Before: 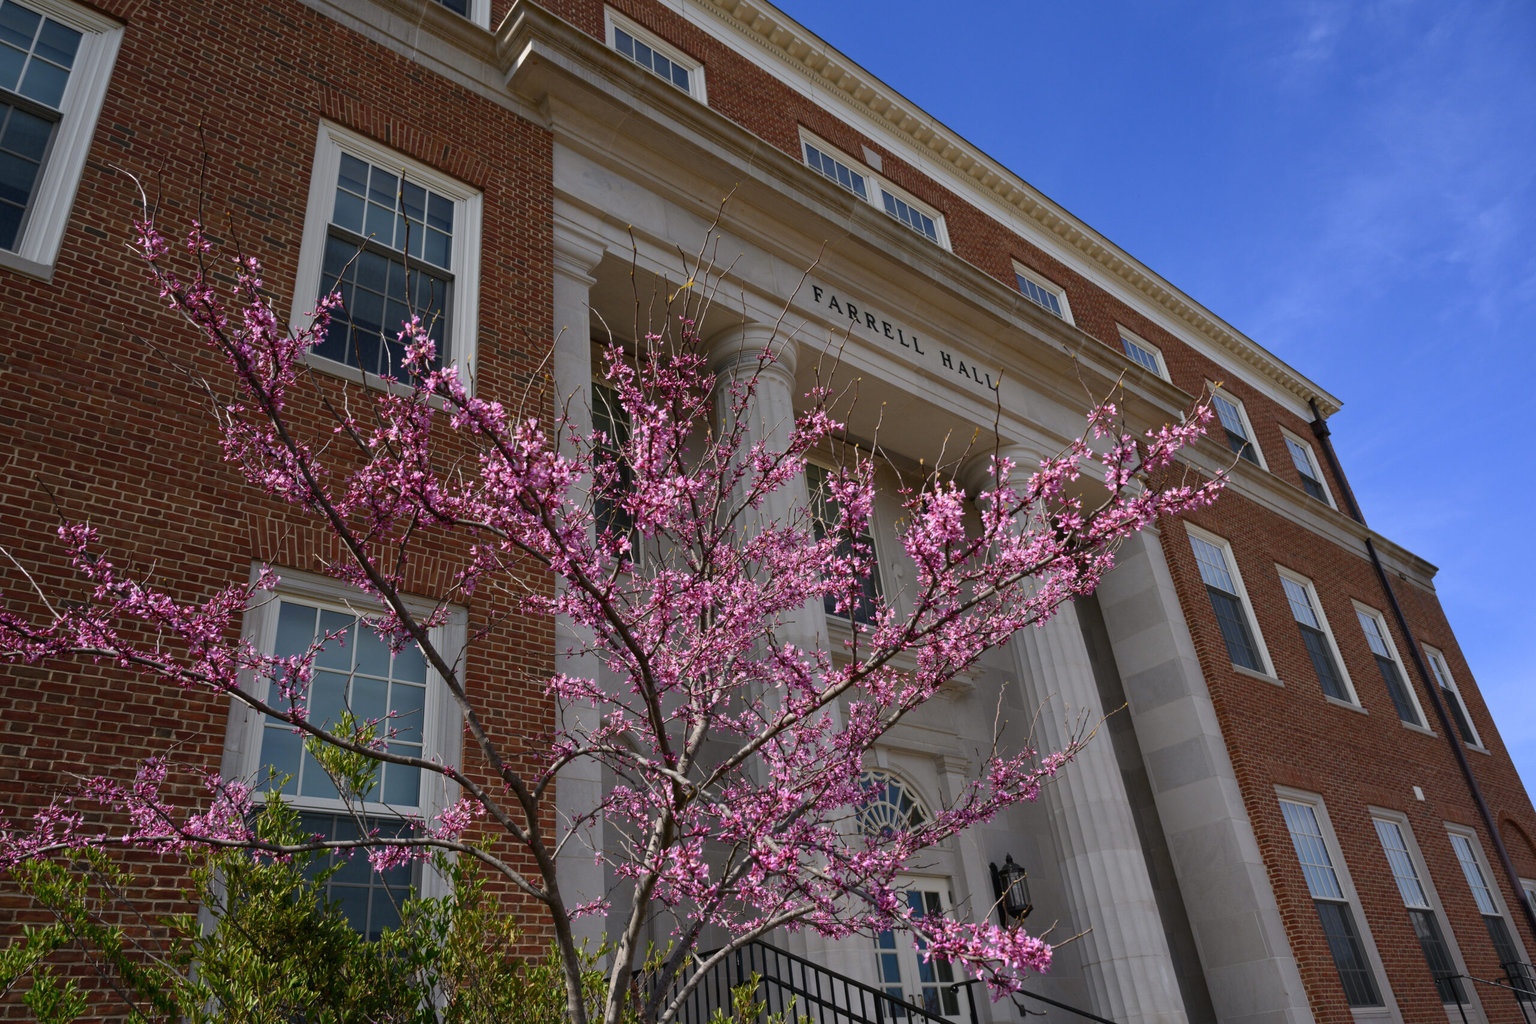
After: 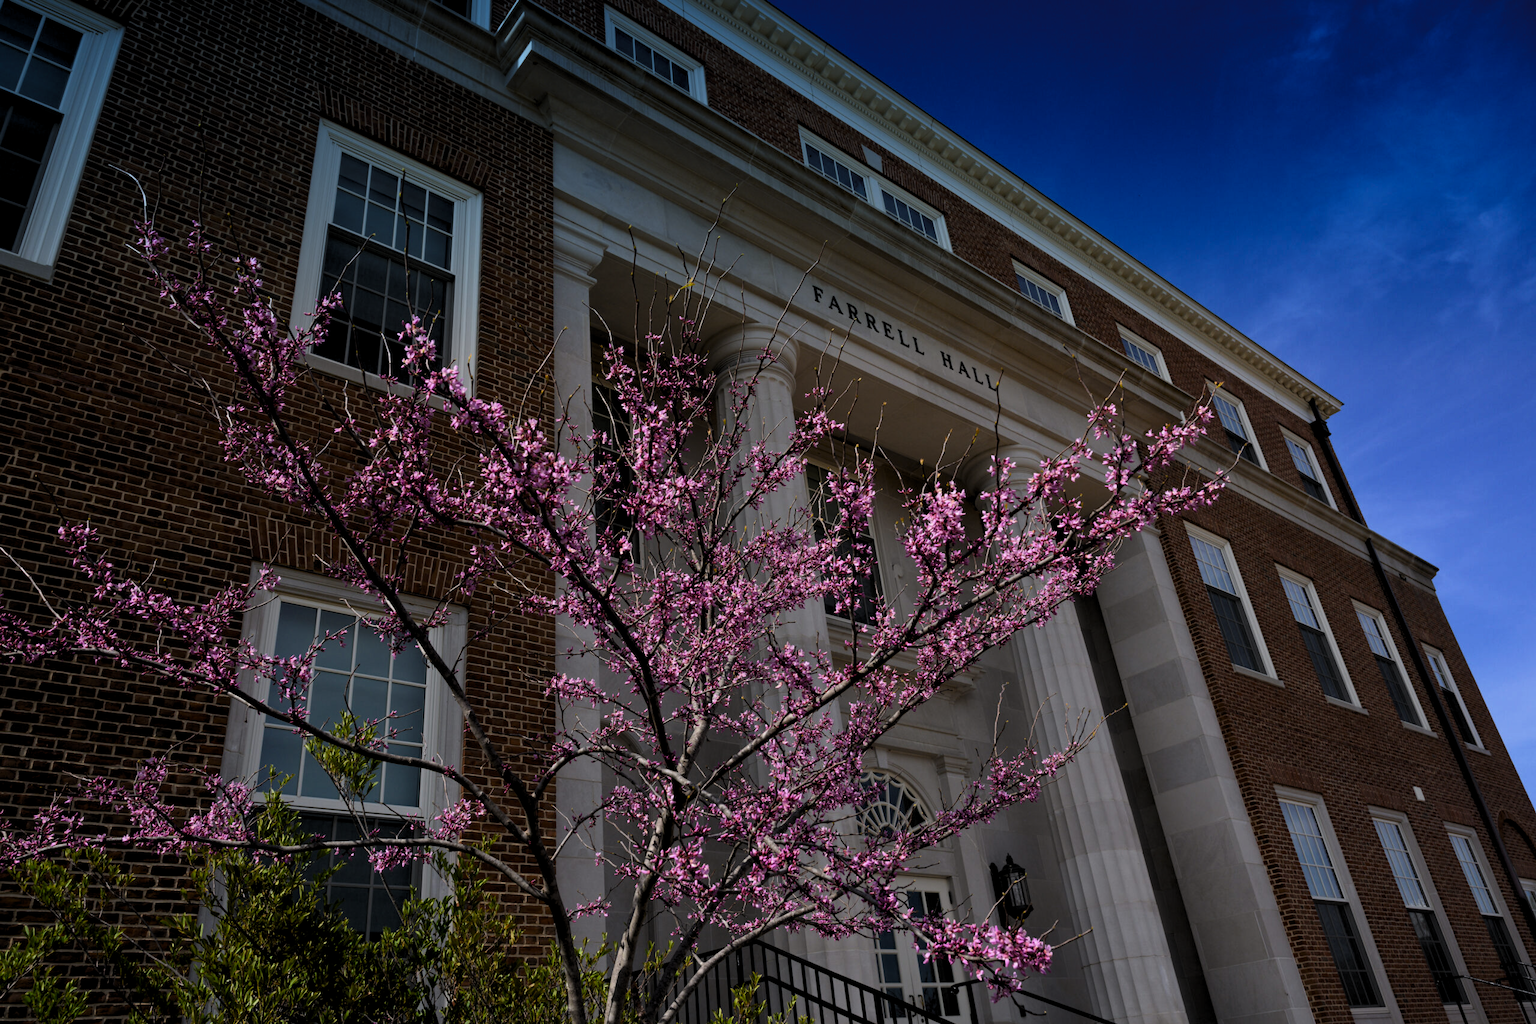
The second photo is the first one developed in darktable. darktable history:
graduated density: density 2.02 EV, hardness 44%, rotation 0.374°, offset 8.21, hue 208.8°, saturation 97%
levels: levels [0.116, 0.574, 1]
color balance rgb: linear chroma grading › shadows -8%, linear chroma grading › global chroma 10%, perceptual saturation grading › global saturation 2%, perceptual saturation grading › highlights -2%, perceptual saturation grading › mid-tones 4%, perceptual saturation grading › shadows 8%, perceptual brilliance grading › global brilliance 2%, perceptual brilliance grading › highlights -4%, global vibrance 16%, saturation formula JzAzBz (2021)
